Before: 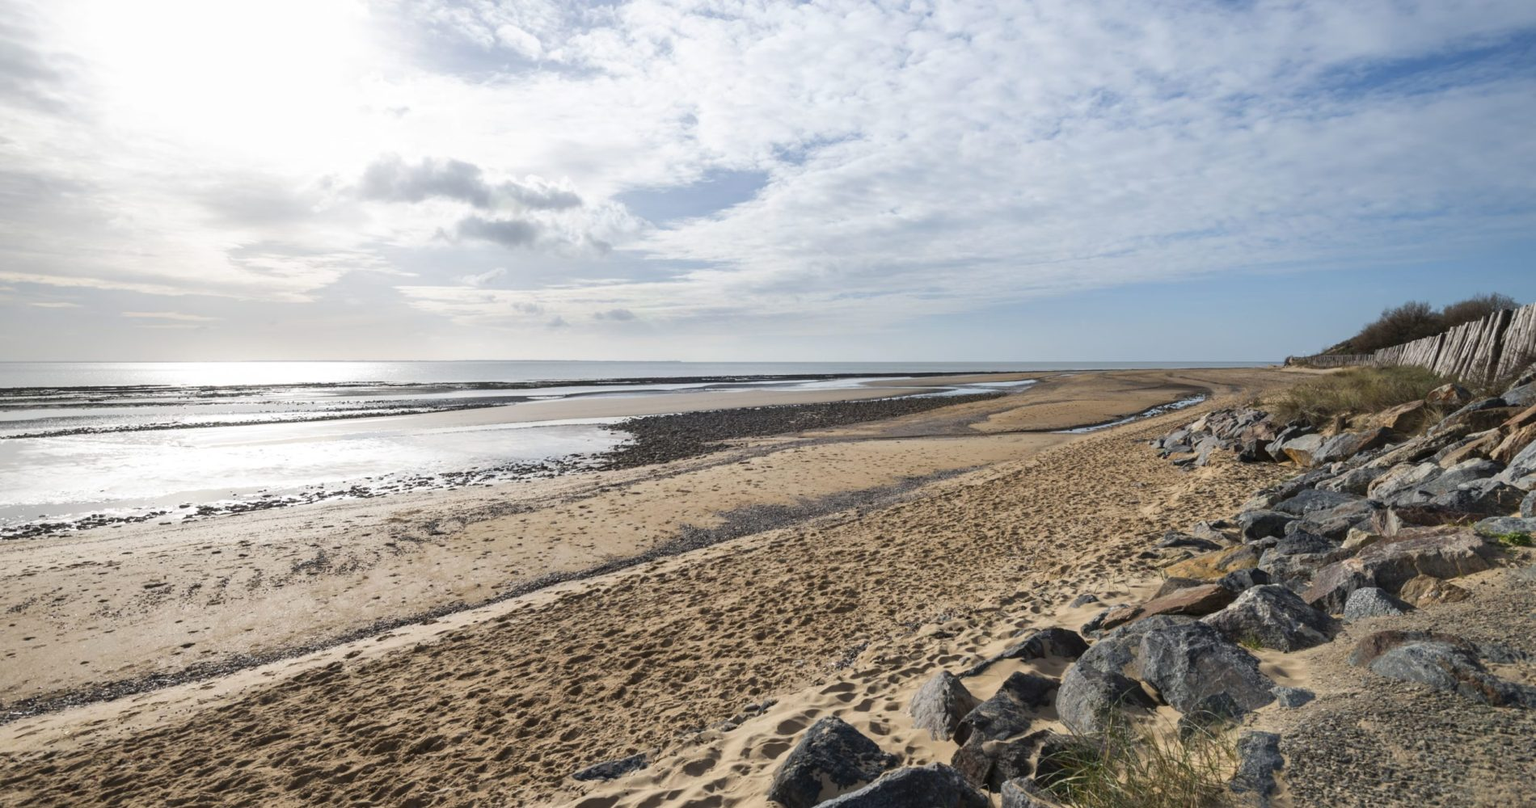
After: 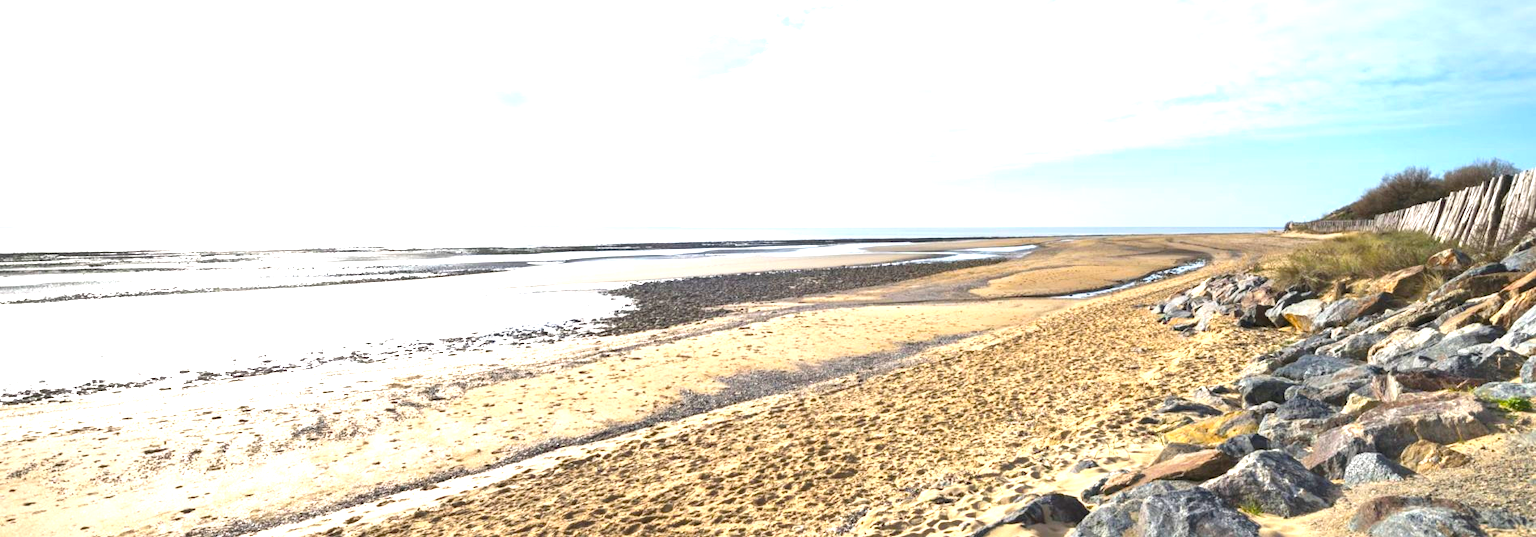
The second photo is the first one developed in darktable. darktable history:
exposure: black level correction 0, exposure 1.45 EV, compensate exposure bias true, compensate highlight preservation false
color balance rgb: perceptual saturation grading › global saturation 25%, global vibrance 20%
crop: top 16.727%, bottom 16.727%
